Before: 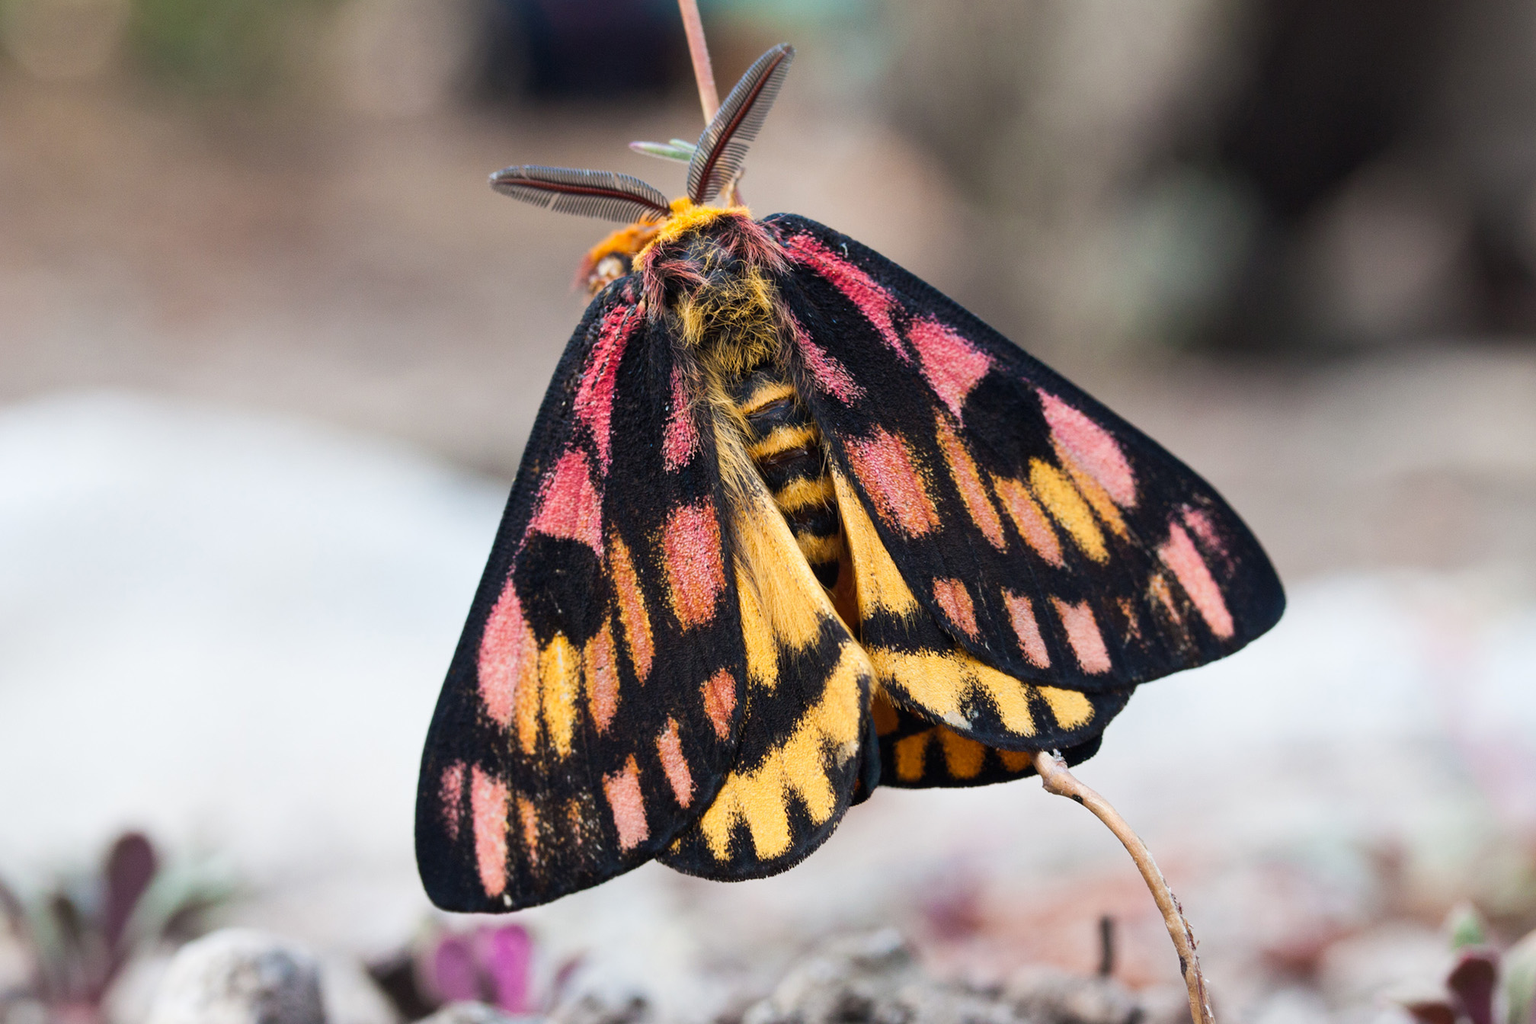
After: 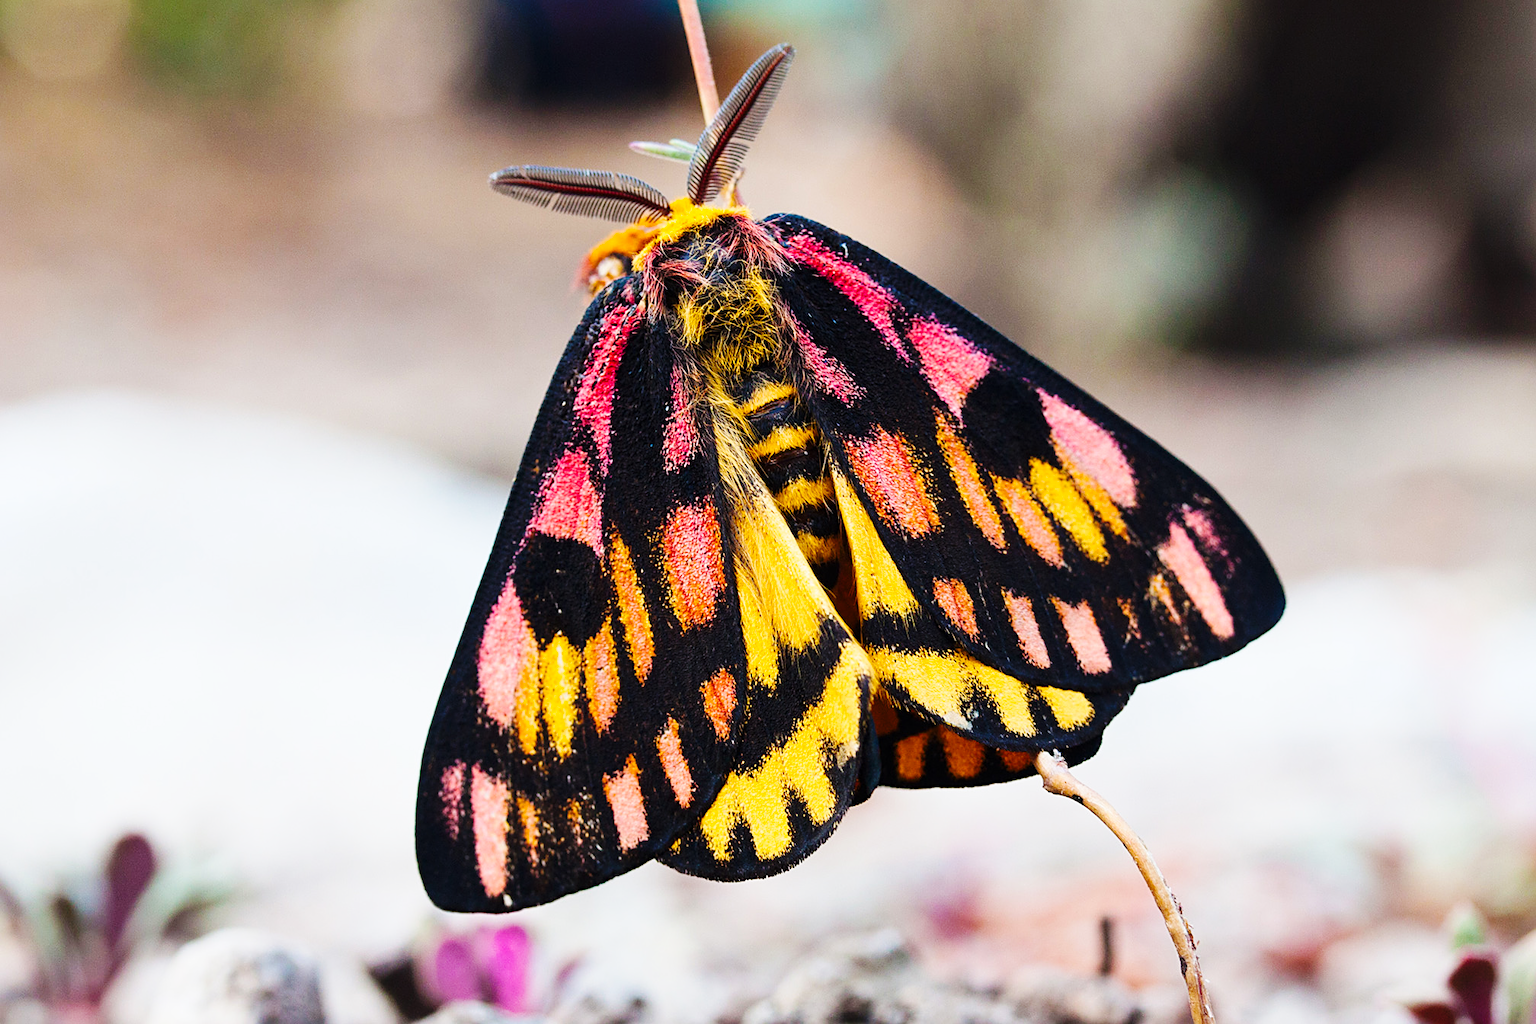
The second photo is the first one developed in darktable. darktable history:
color balance rgb: perceptual saturation grading › global saturation 20%, global vibrance 20%
sharpen: on, module defaults
base curve: curves: ch0 [(0, 0) (0.036, 0.025) (0.121, 0.166) (0.206, 0.329) (0.605, 0.79) (1, 1)], preserve colors none
